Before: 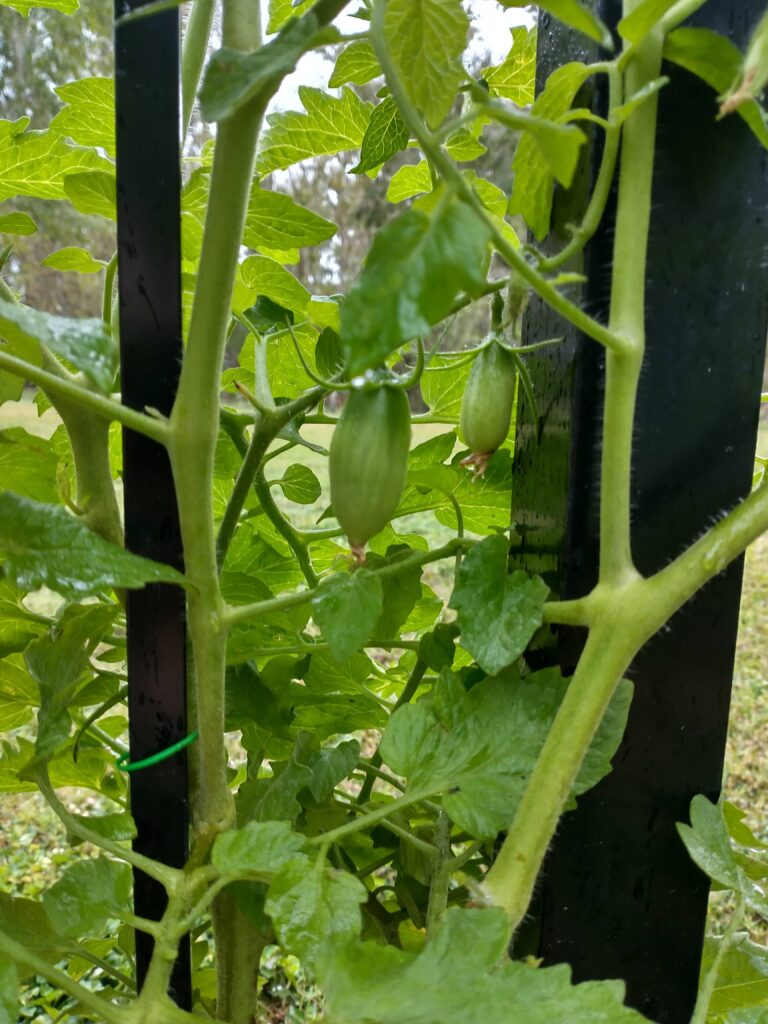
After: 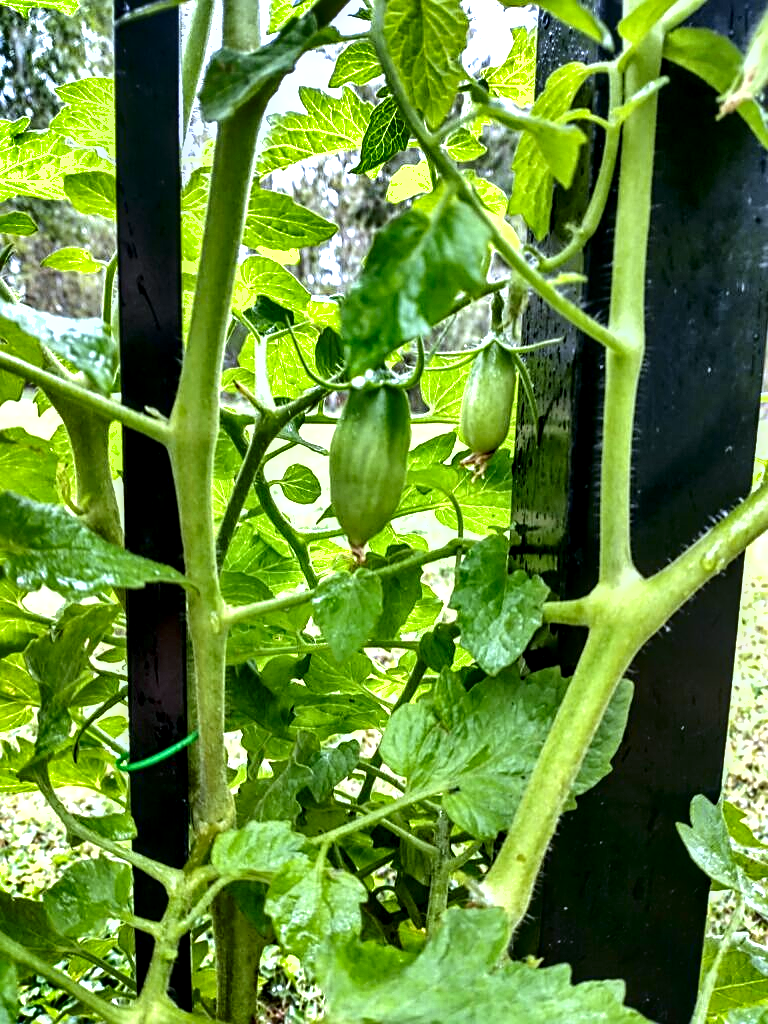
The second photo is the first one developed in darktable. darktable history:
local contrast: detail 150%
exposure: exposure 1.16 EV, compensate exposure bias true, compensate highlight preservation false
fill light: exposure -2 EV, width 8.6
white balance: red 0.948, green 1.02, blue 1.176
shadows and highlights: radius 108.52, shadows 40.68, highlights -72.88, low approximation 0.01, soften with gaussian
sharpen: on, module defaults
